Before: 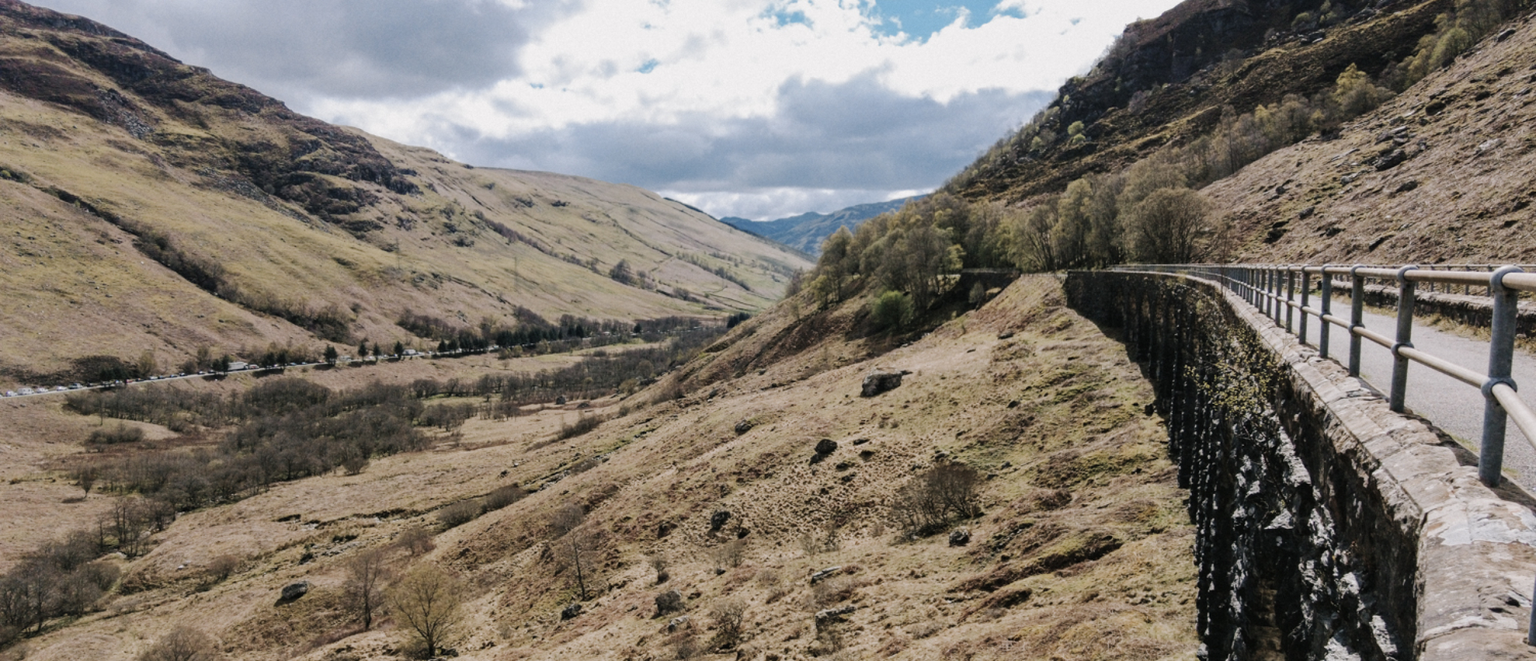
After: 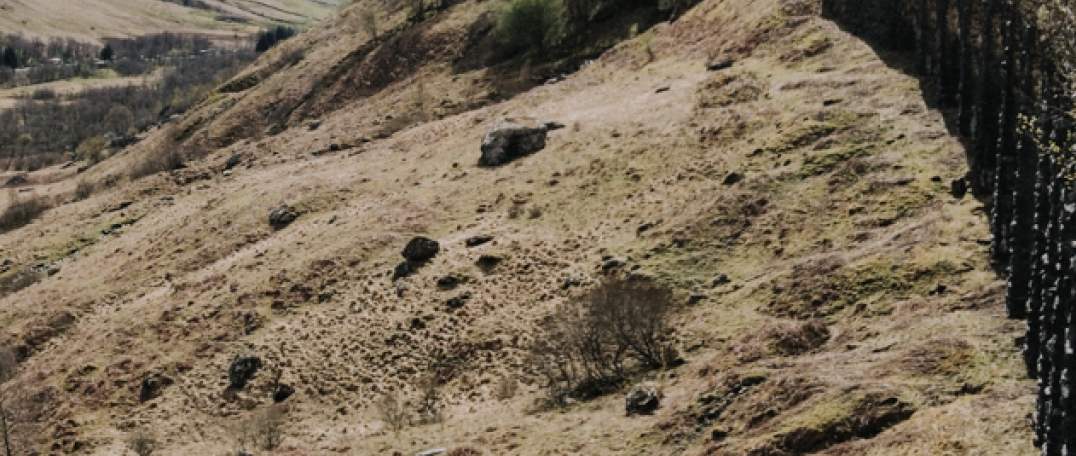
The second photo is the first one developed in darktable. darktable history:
crop: left 37.345%, top 44.928%, right 20.555%, bottom 13.561%
